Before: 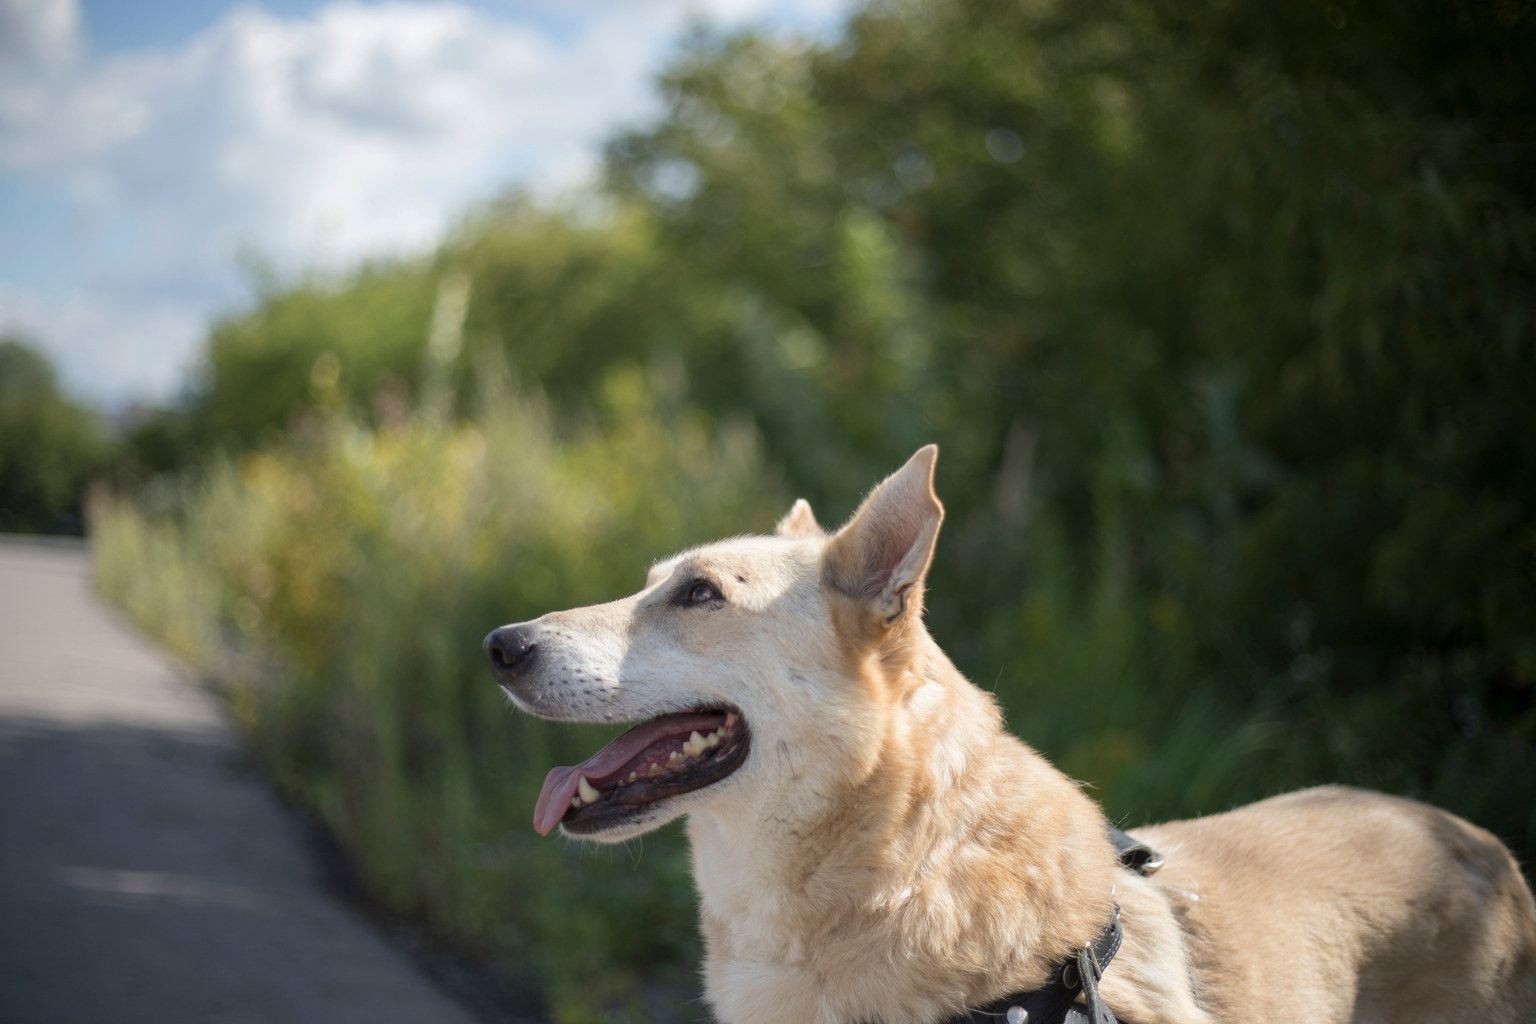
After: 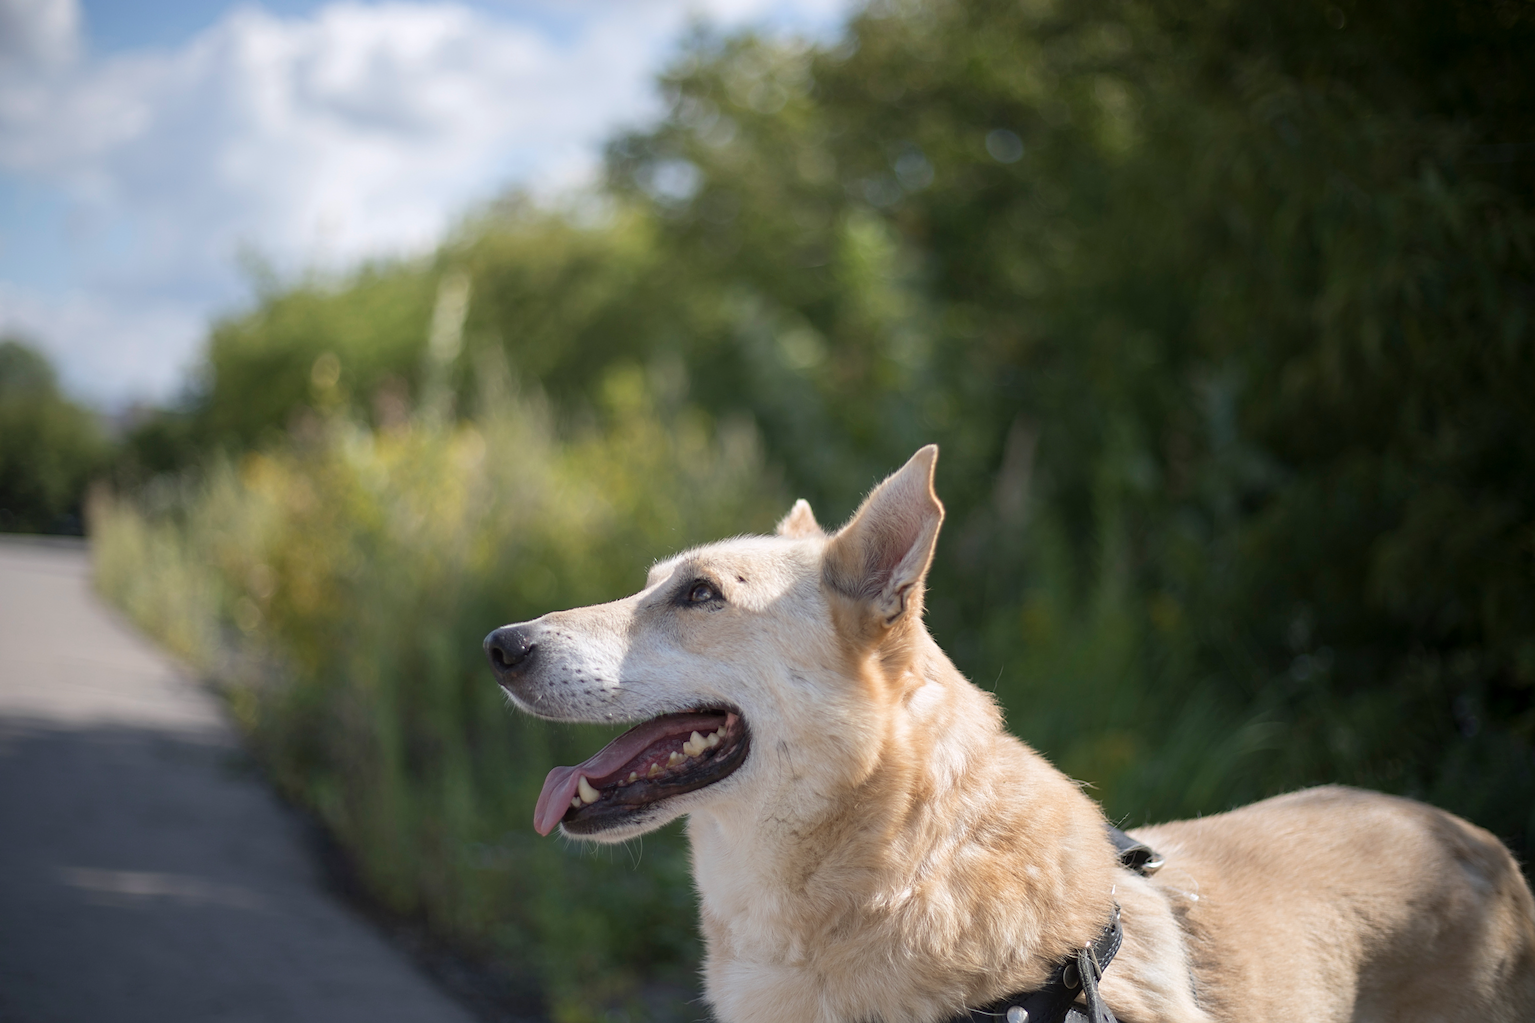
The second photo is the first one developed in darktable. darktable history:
sharpen: on, module defaults
white balance: red 1.004, blue 1.024
